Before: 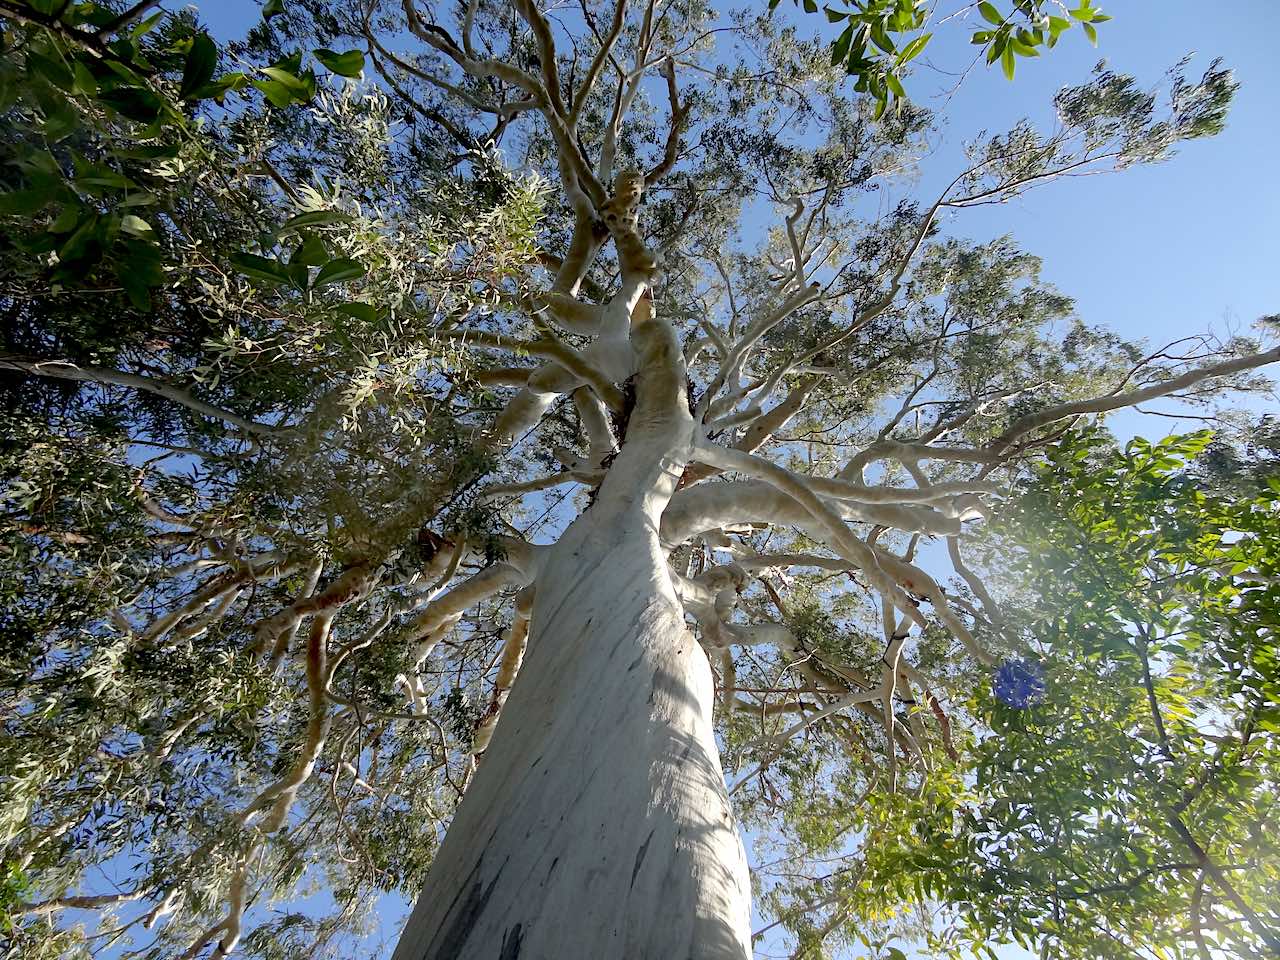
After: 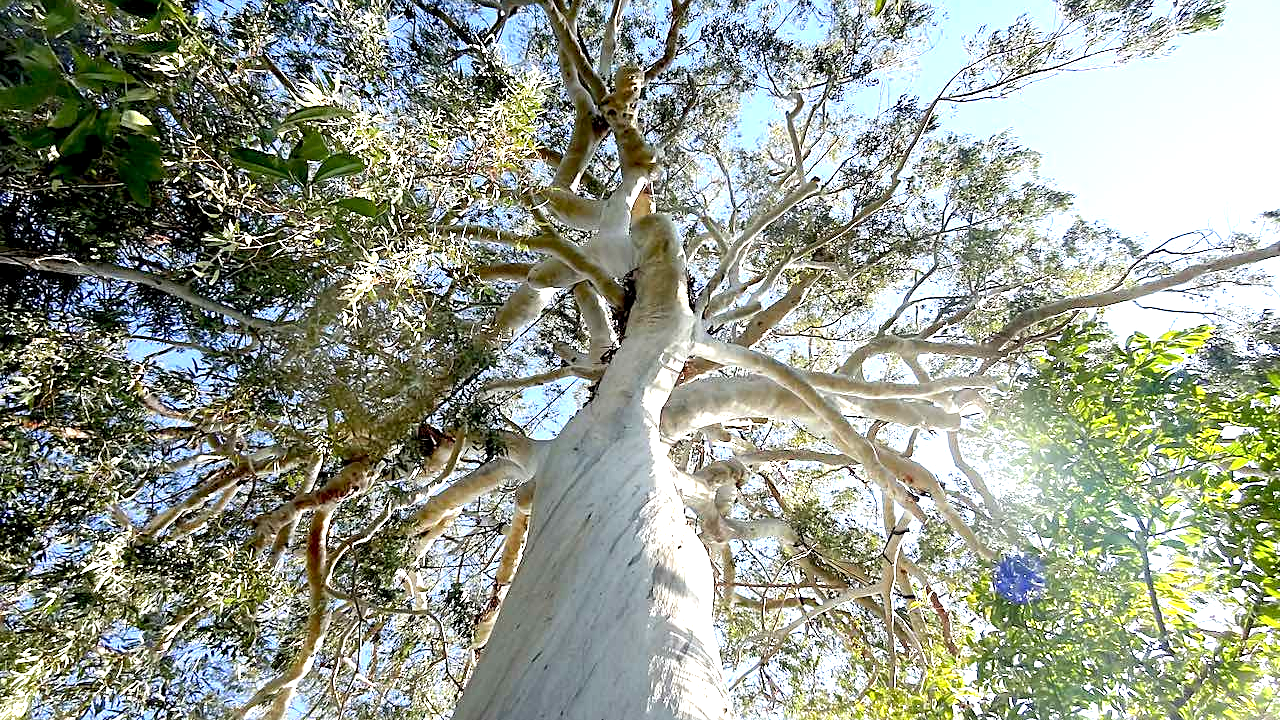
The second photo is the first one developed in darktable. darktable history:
local contrast: highlights 107%, shadows 99%, detail 119%, midtone range 0.2
crop: top 11.02%, bottom 13.949%
tone equalizer: mask exposure compensation -0.504 EV
exposure: black level correction 0.001, exposure 1.309 EV, compensate exposure bias true, compensate highlight preservation false
sharpen: radius 1.437, amount 0.405, threshold 1.494
